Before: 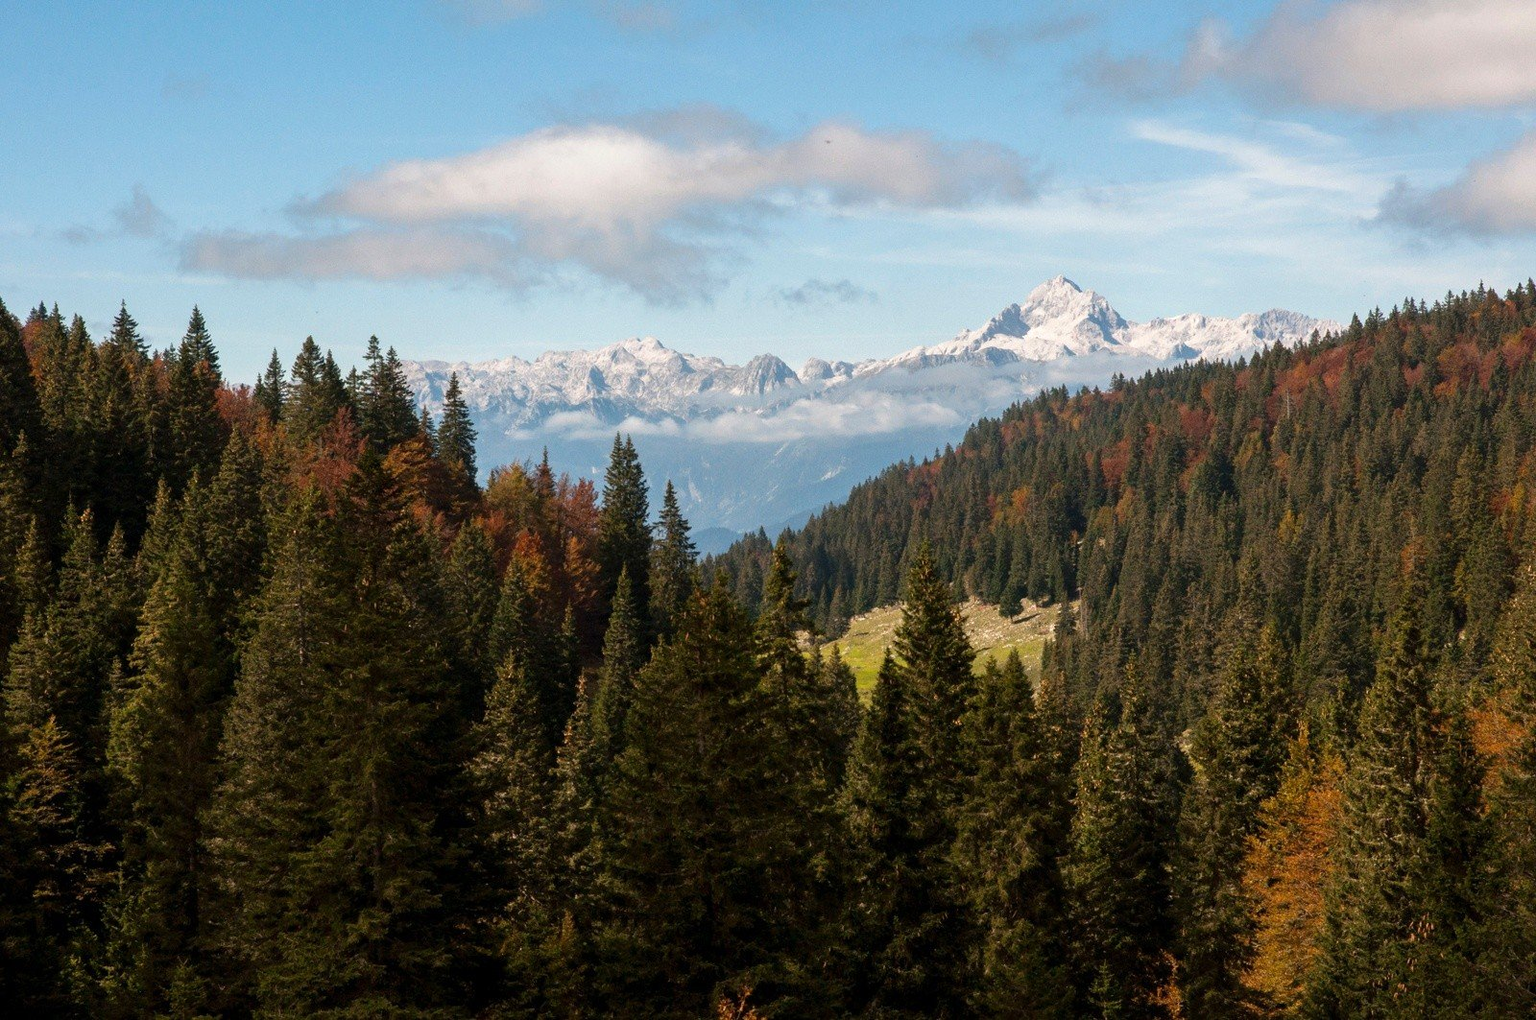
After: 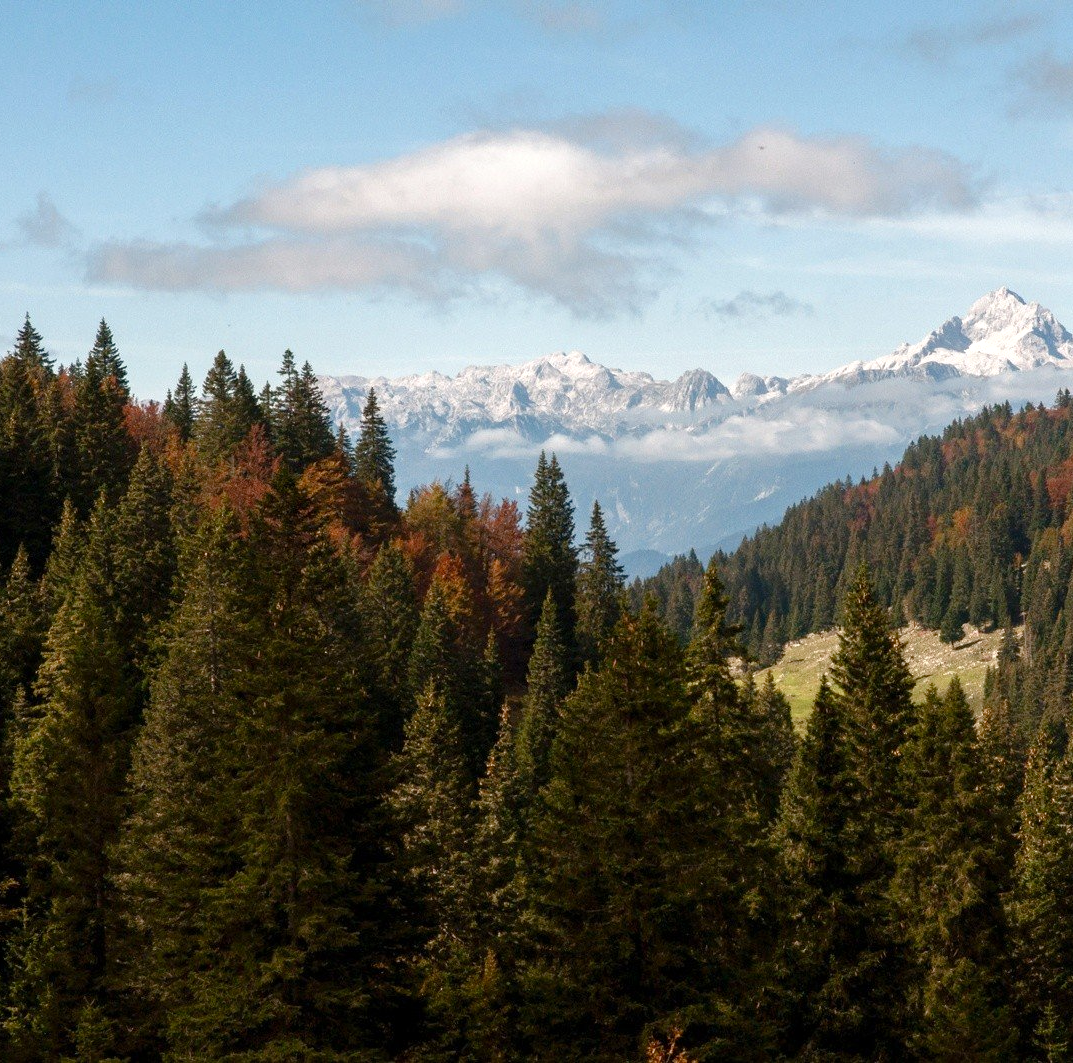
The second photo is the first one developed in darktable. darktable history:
crop and rotate: left 6.313%, right 26.595%
exposure: exposure 0.201 EV, compensate exposure bias true, compensate highlight preservation false
color balance rgb: perceptual saturation grading › global saturation 0.548%, perceptual saturation grading › highlights -31.358%, perceptual saturation grading › mid-tones 6.01%, perceptual saturation grading › shadows 17.83%
